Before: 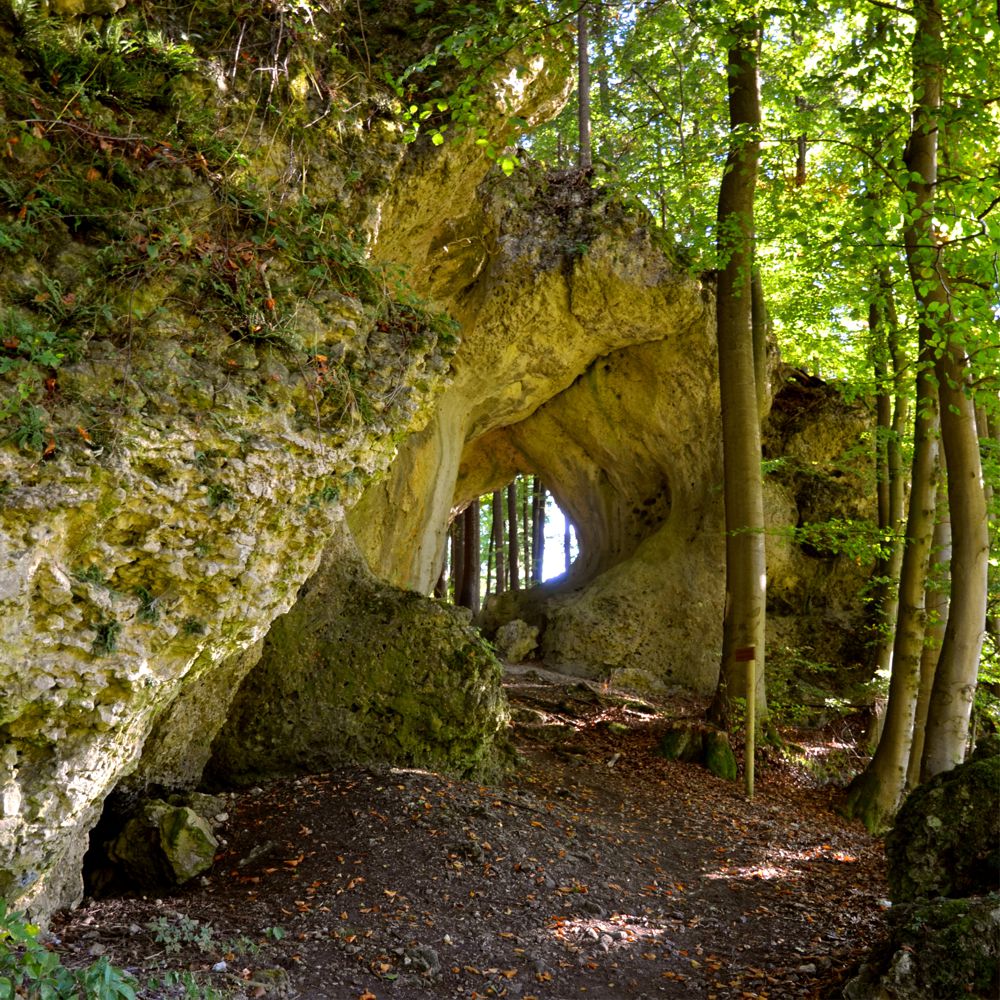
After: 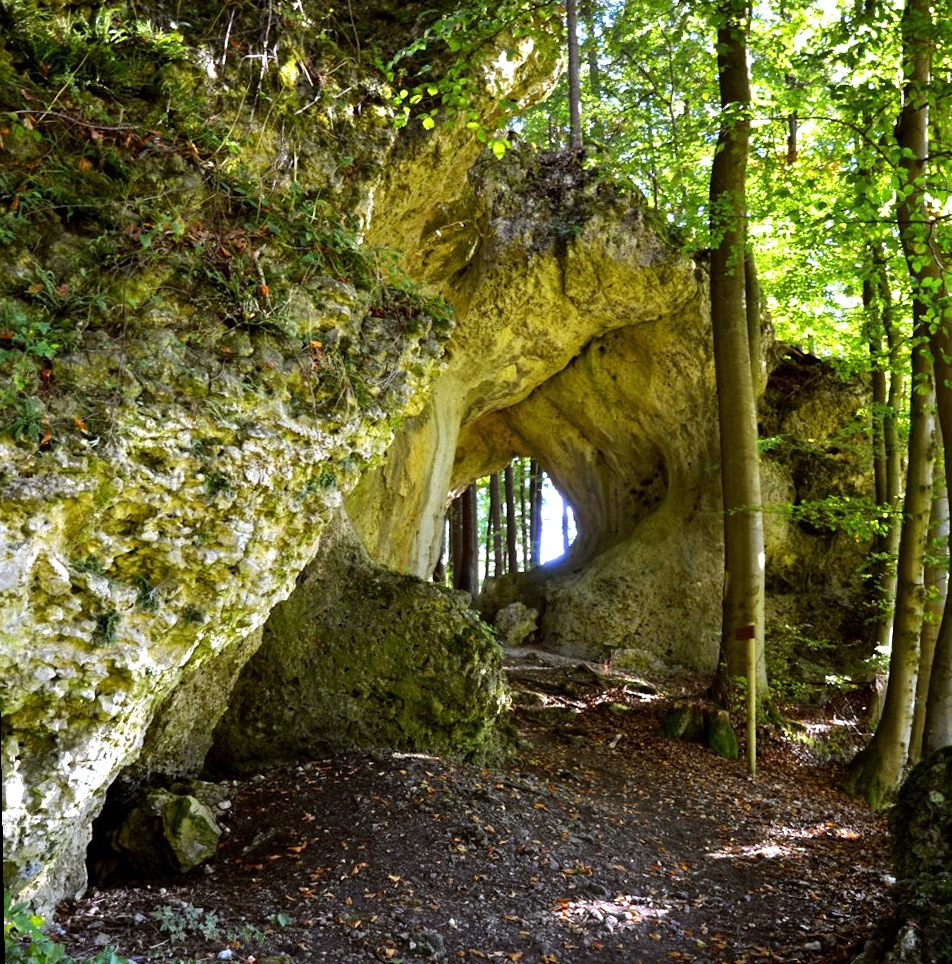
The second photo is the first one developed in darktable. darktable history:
crop: right 4.126%, bottom 0.031%
tone equalizer: -8 EV -0.417 EV, -7 EV -0.389 EV, -6 EV -0.333 EV, -5 EV -0.222 EV, -3 EV 0.222 EV, -2 EV 0.333 EV, -1 EV 0.389 EV, +0 EV 0.417 EV, edges refinement/feathering 500, mask exposure compensation -1.57 EV, preserve details no
exposure: exposure 0.3 EV, compensate highlight preservation false
white balance: red 0.924, blue 1.095
rotate and perspective: rotation -1°, crop left 0.011, crop right 0.989, crop top 0.025, crop bottom 0.975
